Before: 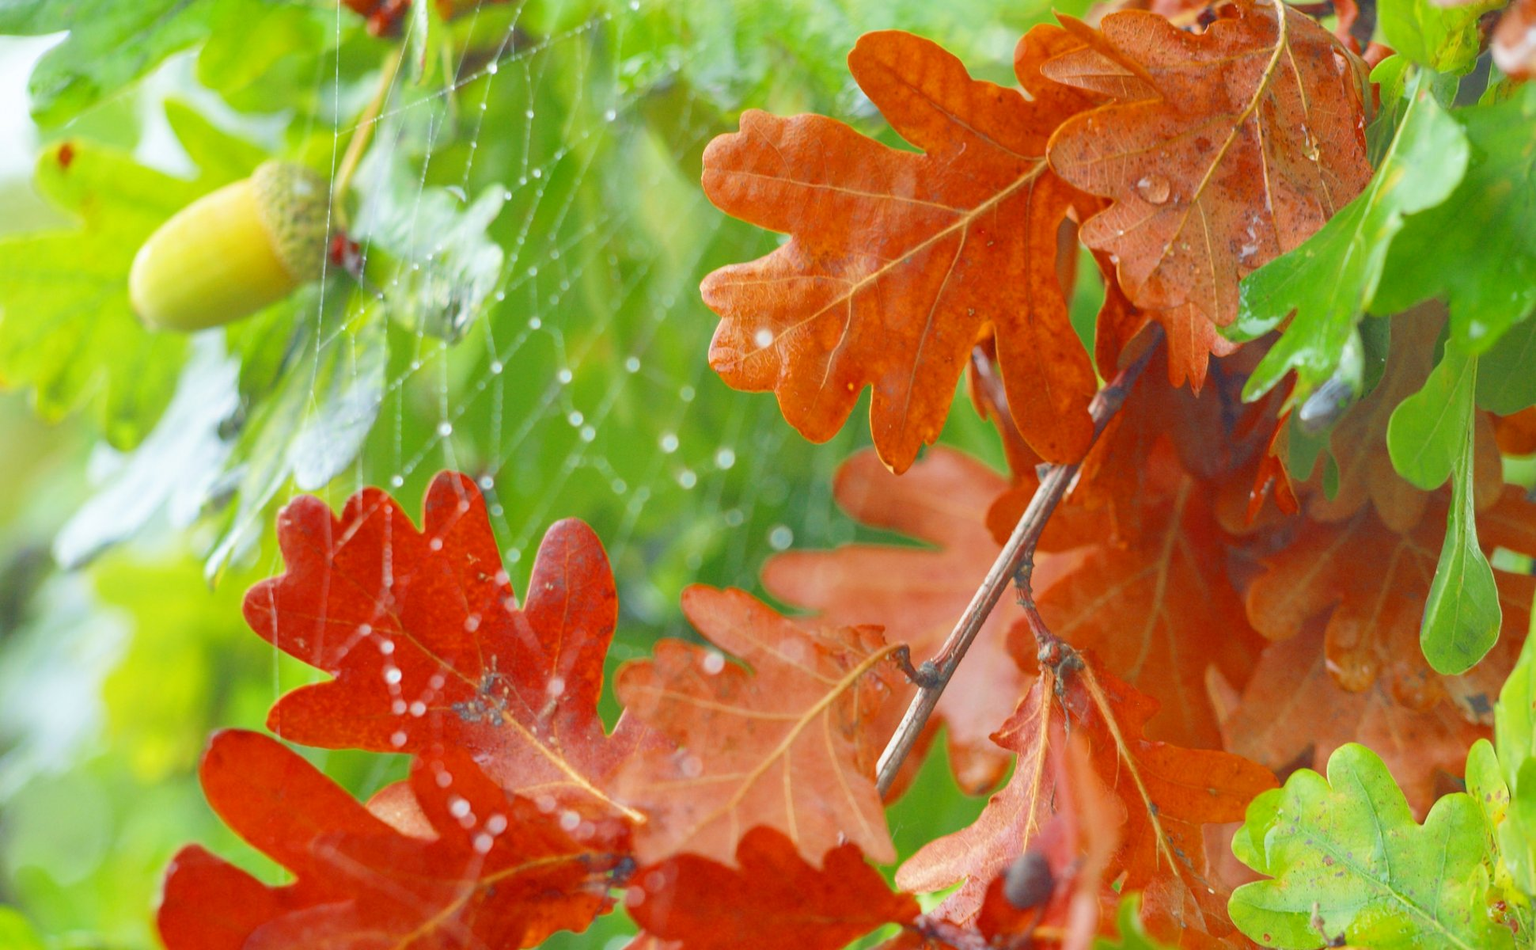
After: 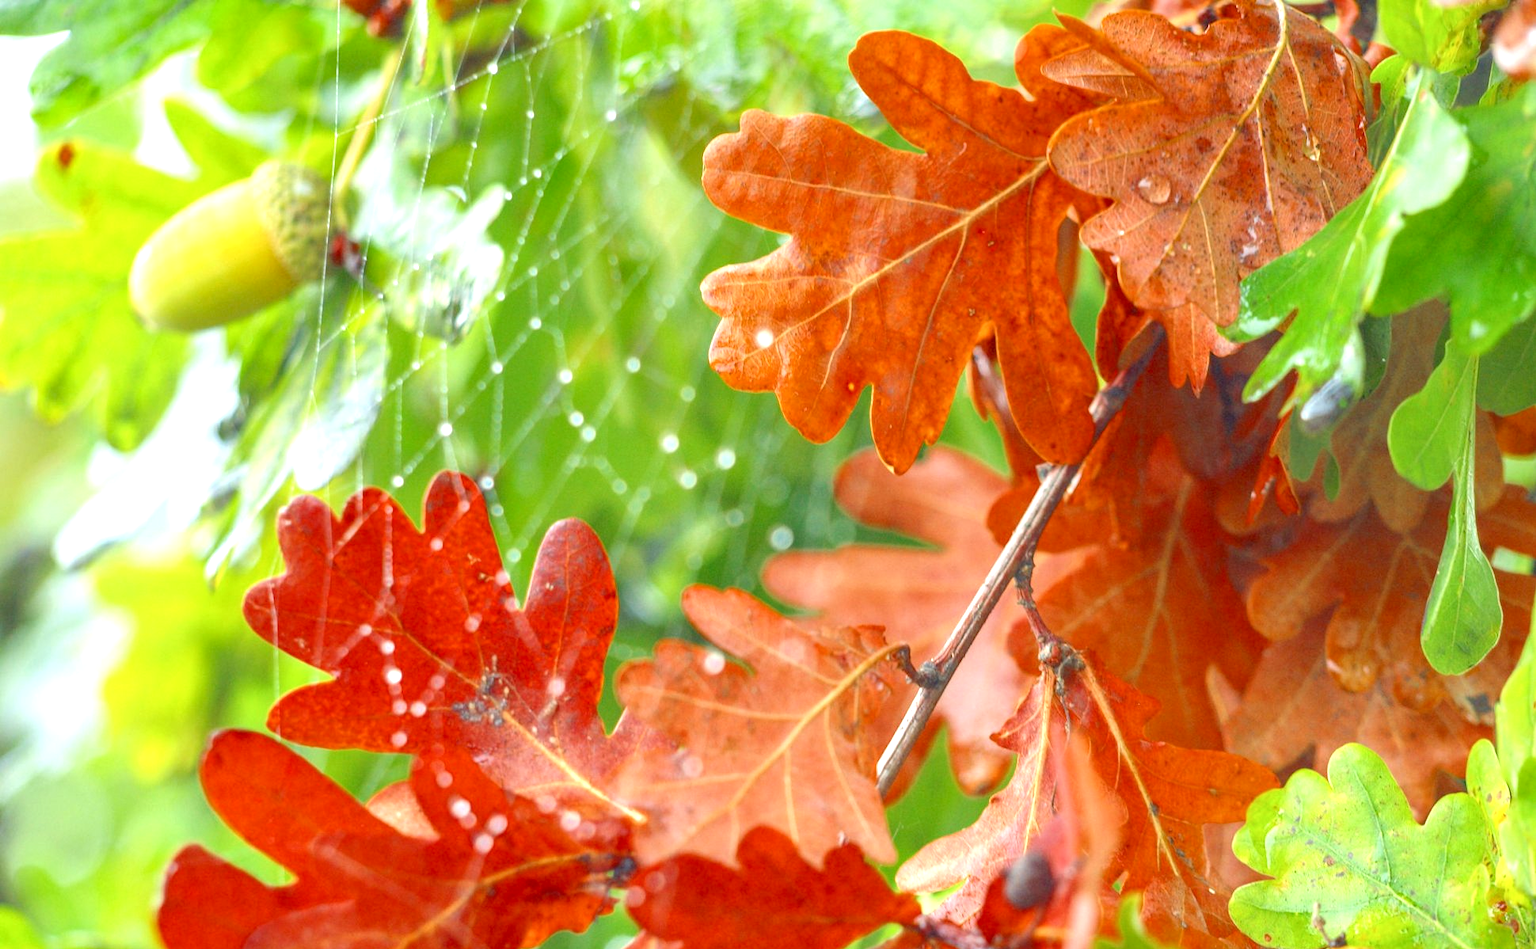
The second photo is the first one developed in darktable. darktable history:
exposure: black level correction 0.001, exposure 0.5 EV, compensate exposure bias true, compensate highlight preservation false
local contrast: detail 130%
